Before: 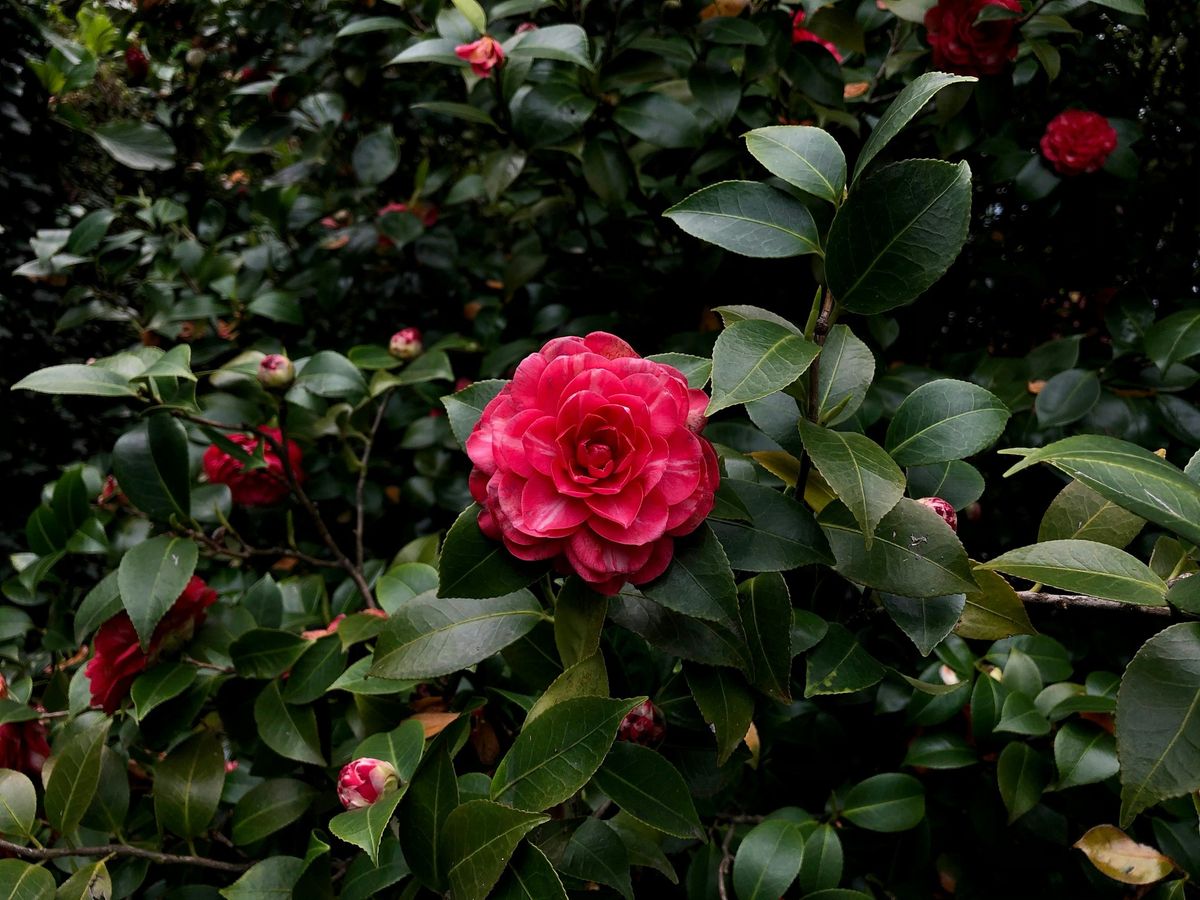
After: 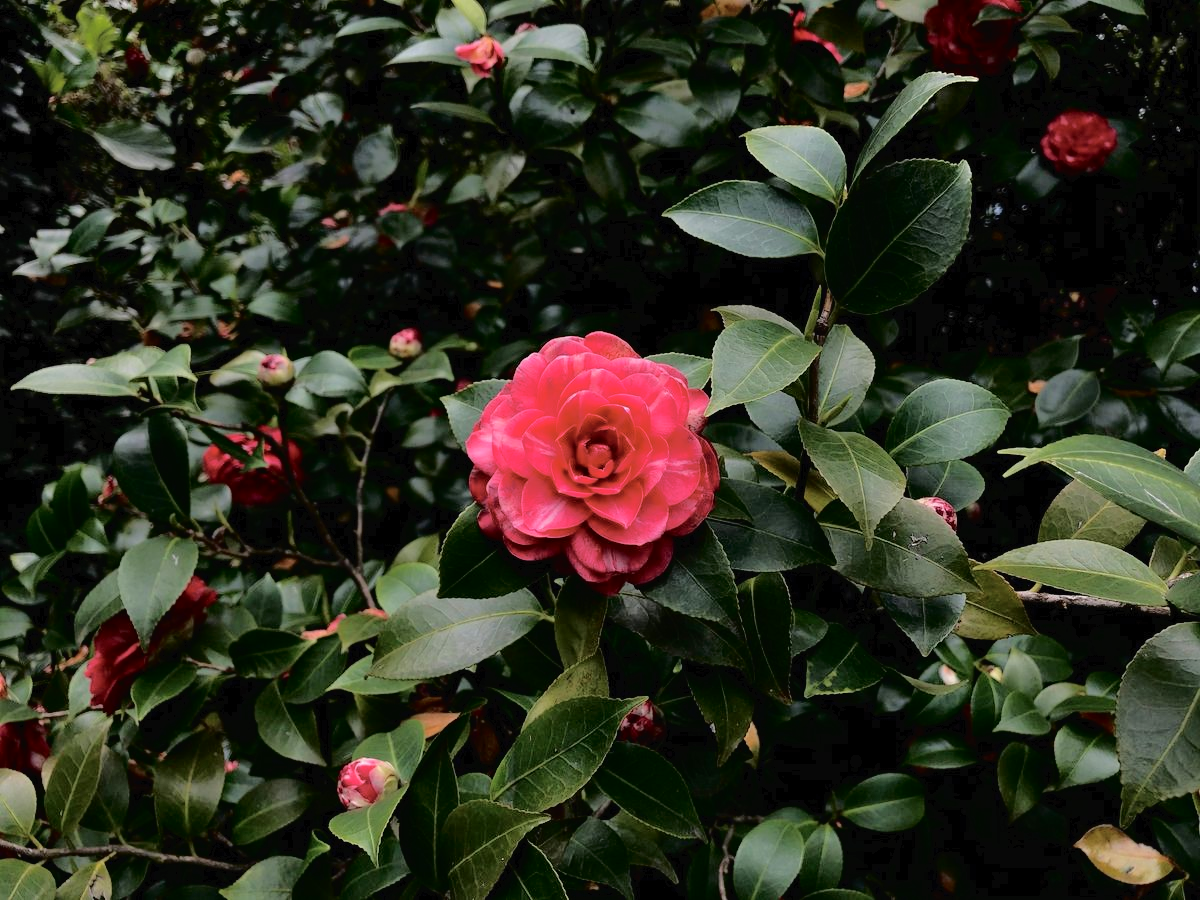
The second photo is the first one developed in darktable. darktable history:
tone curve: curves: ch0 [(0, 0) (0.003, 0.019) (0.011, 0.019) (0.025, 0.023) (0.044, 0.032) (0.069, 0.046) (0.1, 0.073) (0.136, 0.129) (0.177, 0.207) (0.224, 0.295) (0.277, 0.394) (0.335, 0.48) (0.399, 0.524) (0.468, 0.575) (0.543, 0.628) (0.623, 0.684) (0.709, 0.739) (0.801, 0.808) (0.898, 0.9) (1, 1)], color space Lab, independent channels, preserve colors none
